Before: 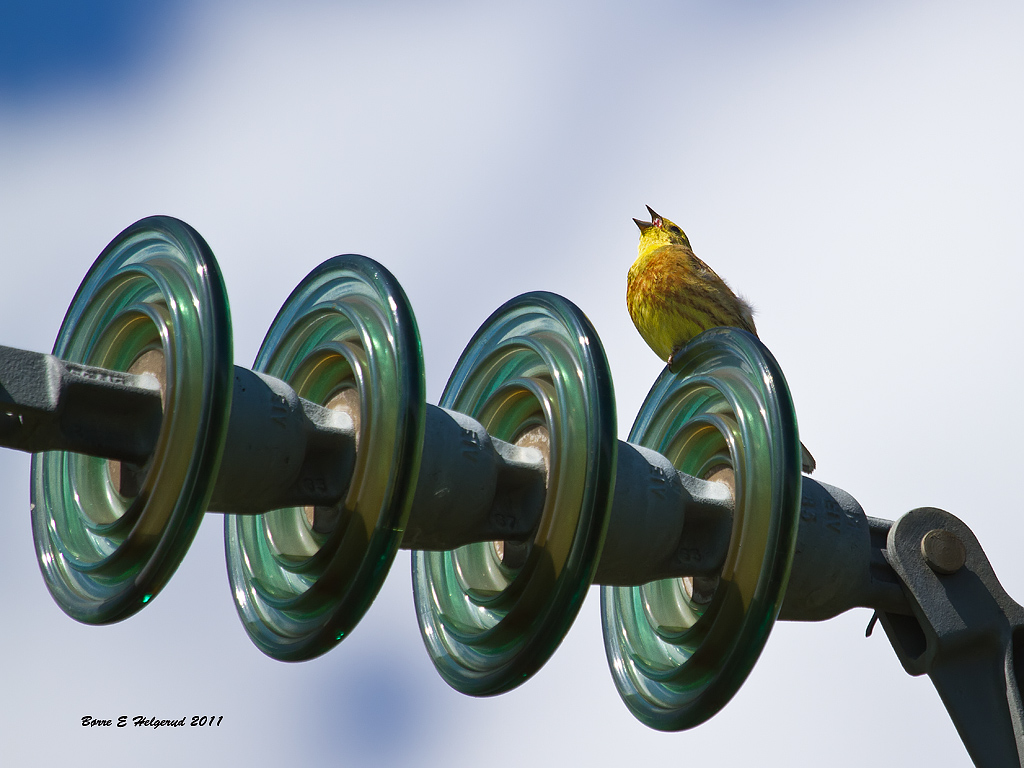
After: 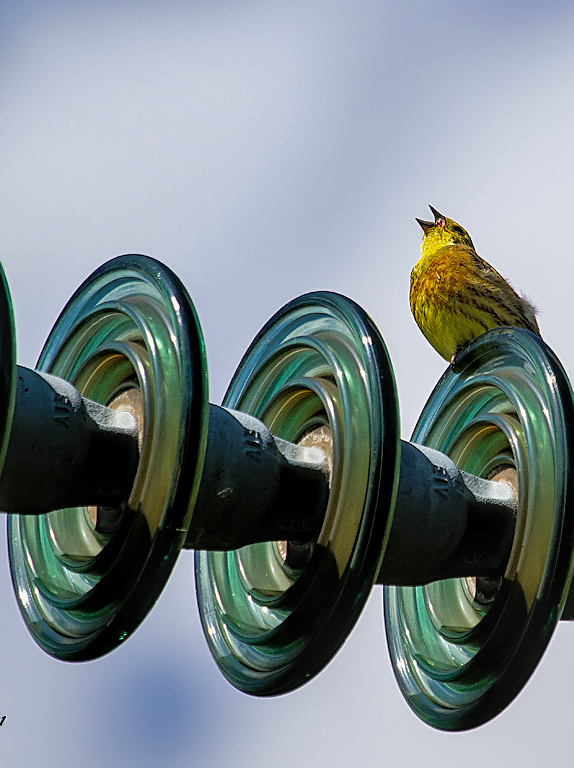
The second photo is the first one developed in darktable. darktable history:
filmic rgb: black relative exposure -4.91 EV, white relative exposure 2.83 EV, threshold 3.05 EV, hardness 3.71, iterations of high-quality reconstruction 0, enable highlight reconstruction true
crop: left 21.247%, right 22.673%
sharpen: on, module defaults
color calibration: illuminant same as pipeline (D50), adaptation XYZ, x 0.346, y 0.358, temperature 5005.78 K
local contrast: detail 130%
color balance rgb: shadows lift › chroma 0.698%, shadows lift › hue 114.19°, perceptual saturation grading › global saturation 5.189%, global vibrance 20%
shadows and highlights: on, module defaults
